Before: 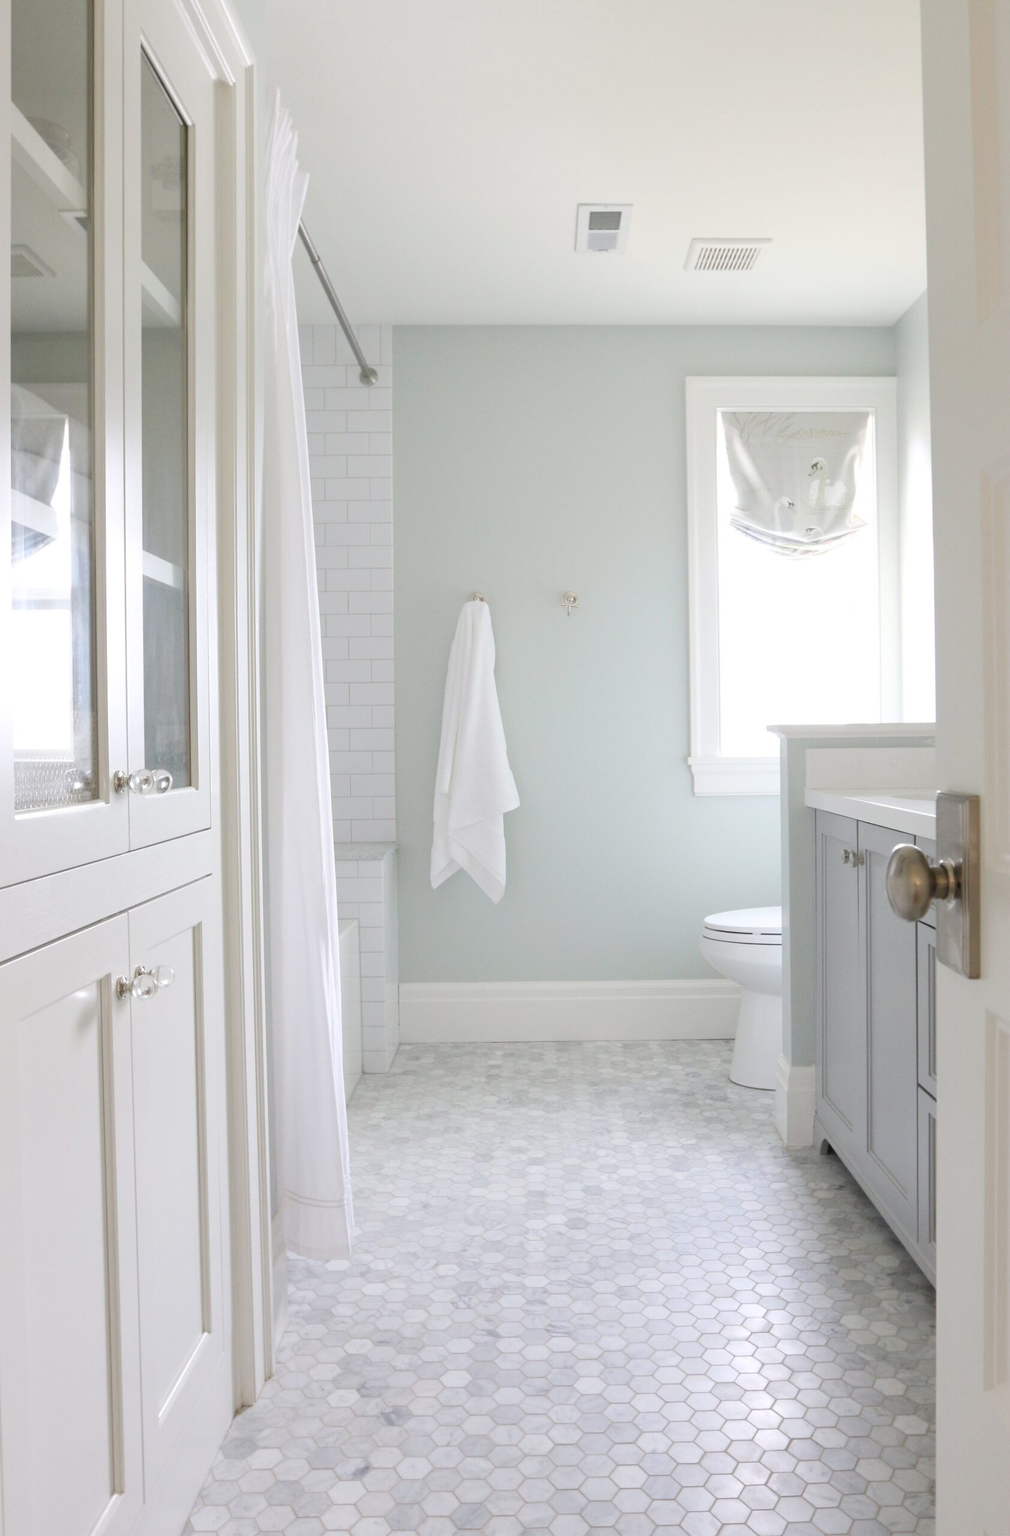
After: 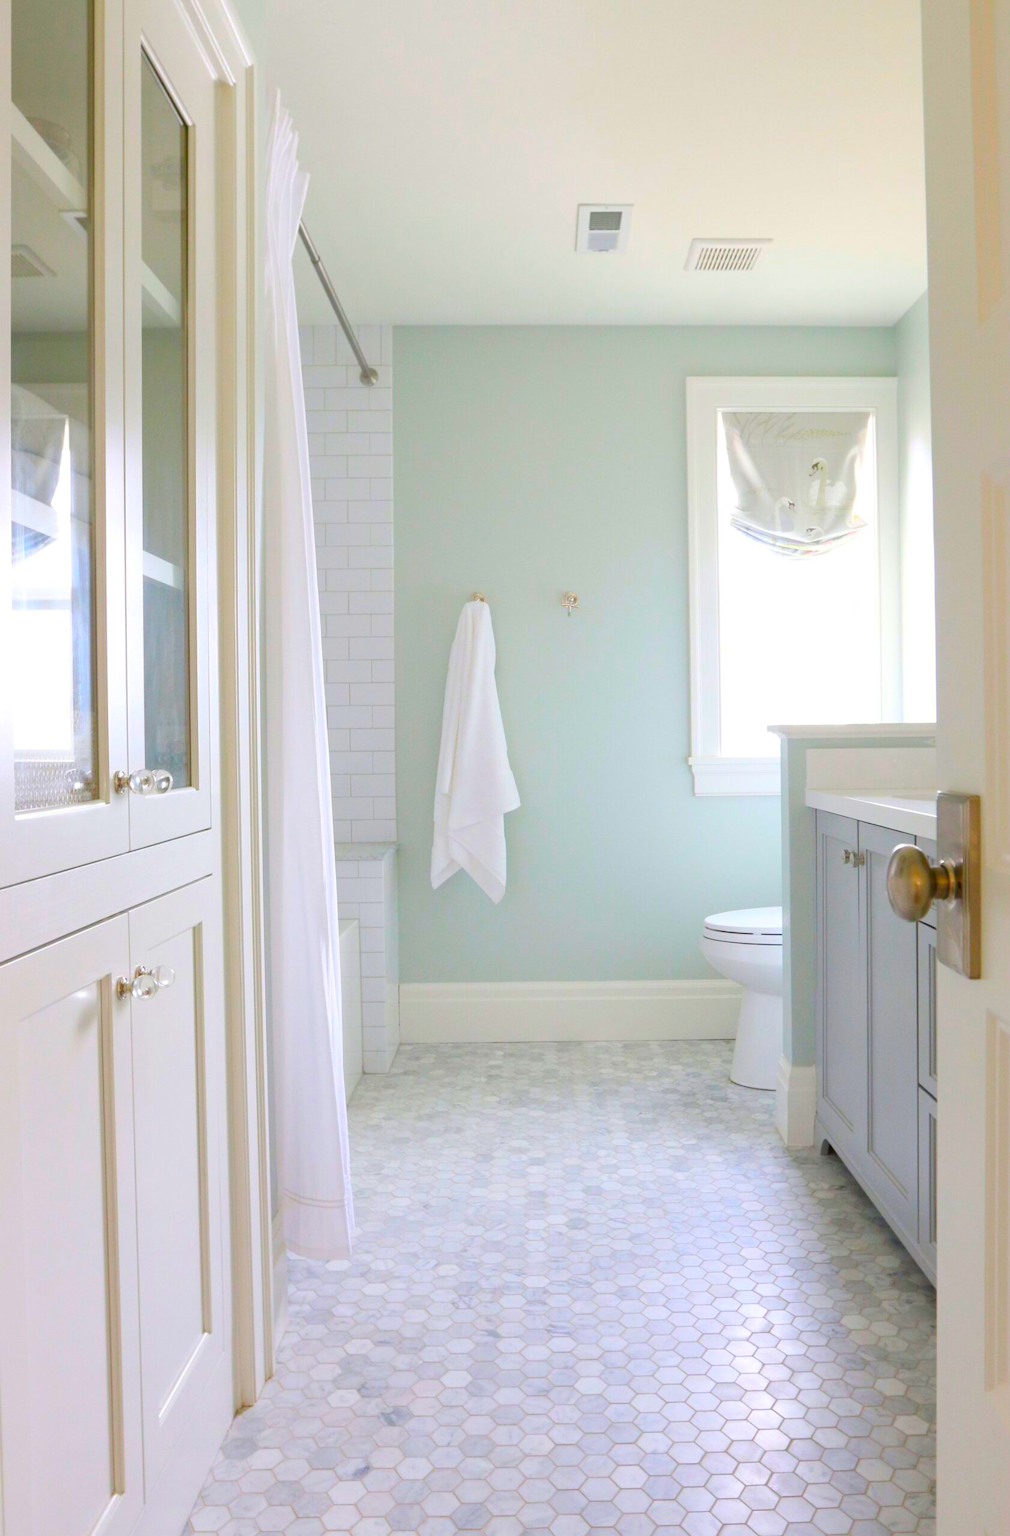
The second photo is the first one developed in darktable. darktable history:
color balance rgb: linear chroma grading › global chroma 15.144%, perceptual saturation grading › global saturation 30.805%, global vibrance 20%
contrast brightness saturation: saturation 0.501
